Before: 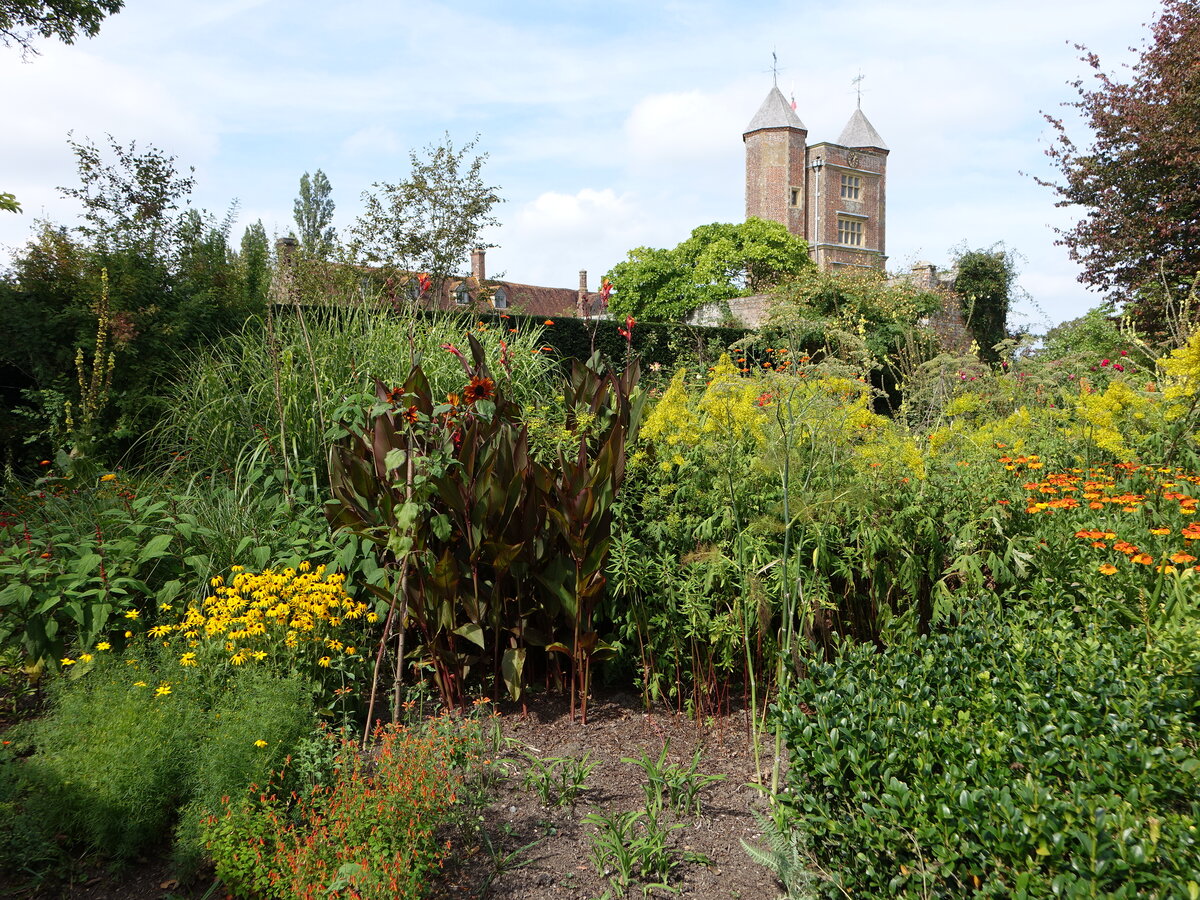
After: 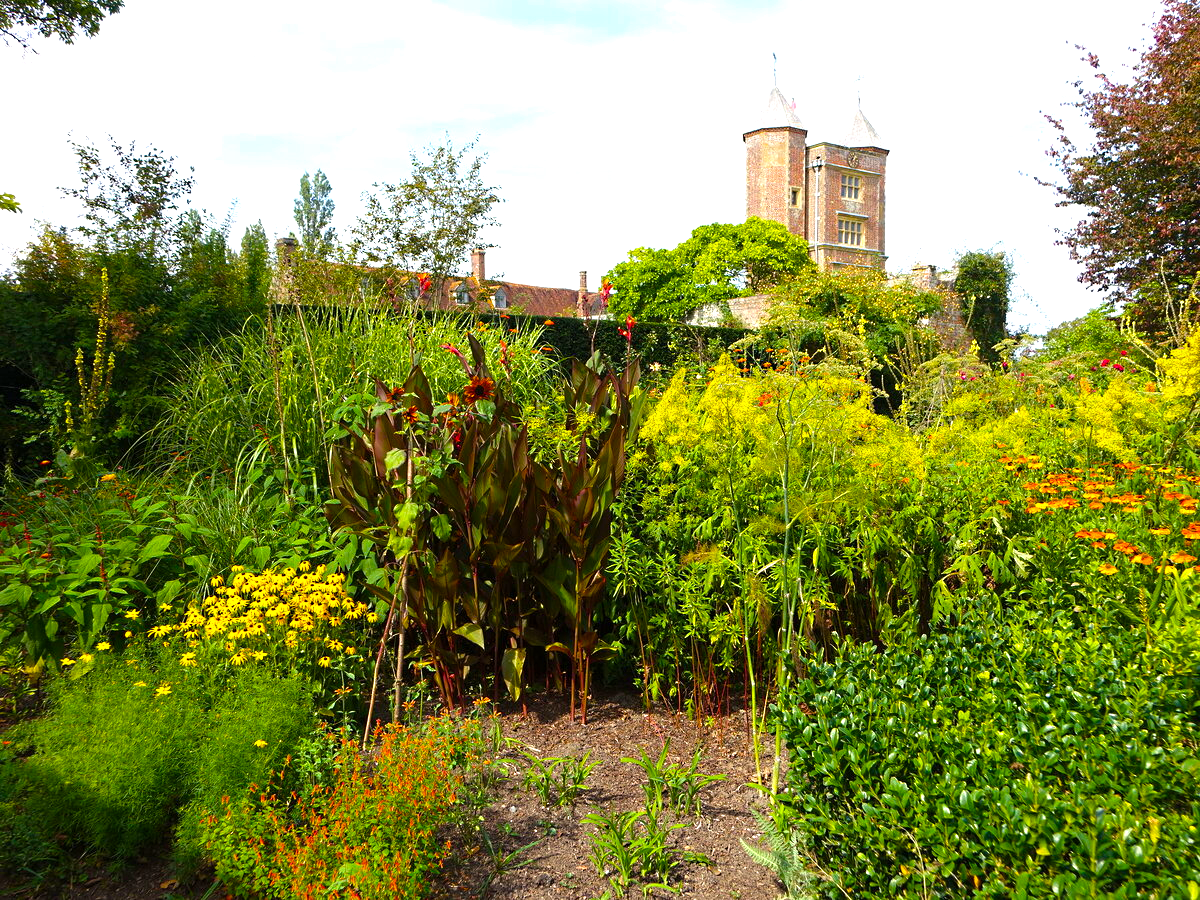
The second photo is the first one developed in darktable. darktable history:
sharpen: radius 5.325, amount 0.312, threshold 26.433
color balance rgb: linear chroma grading › global chroma 20%, perceptual saturation grading › global saturation 25%, perceptual brilliance grading › global brilliance 20%, global vibrance 20%
white balance: red 1.009, blue 0.985
rotate and perspective: crop left 0, crop top 0
